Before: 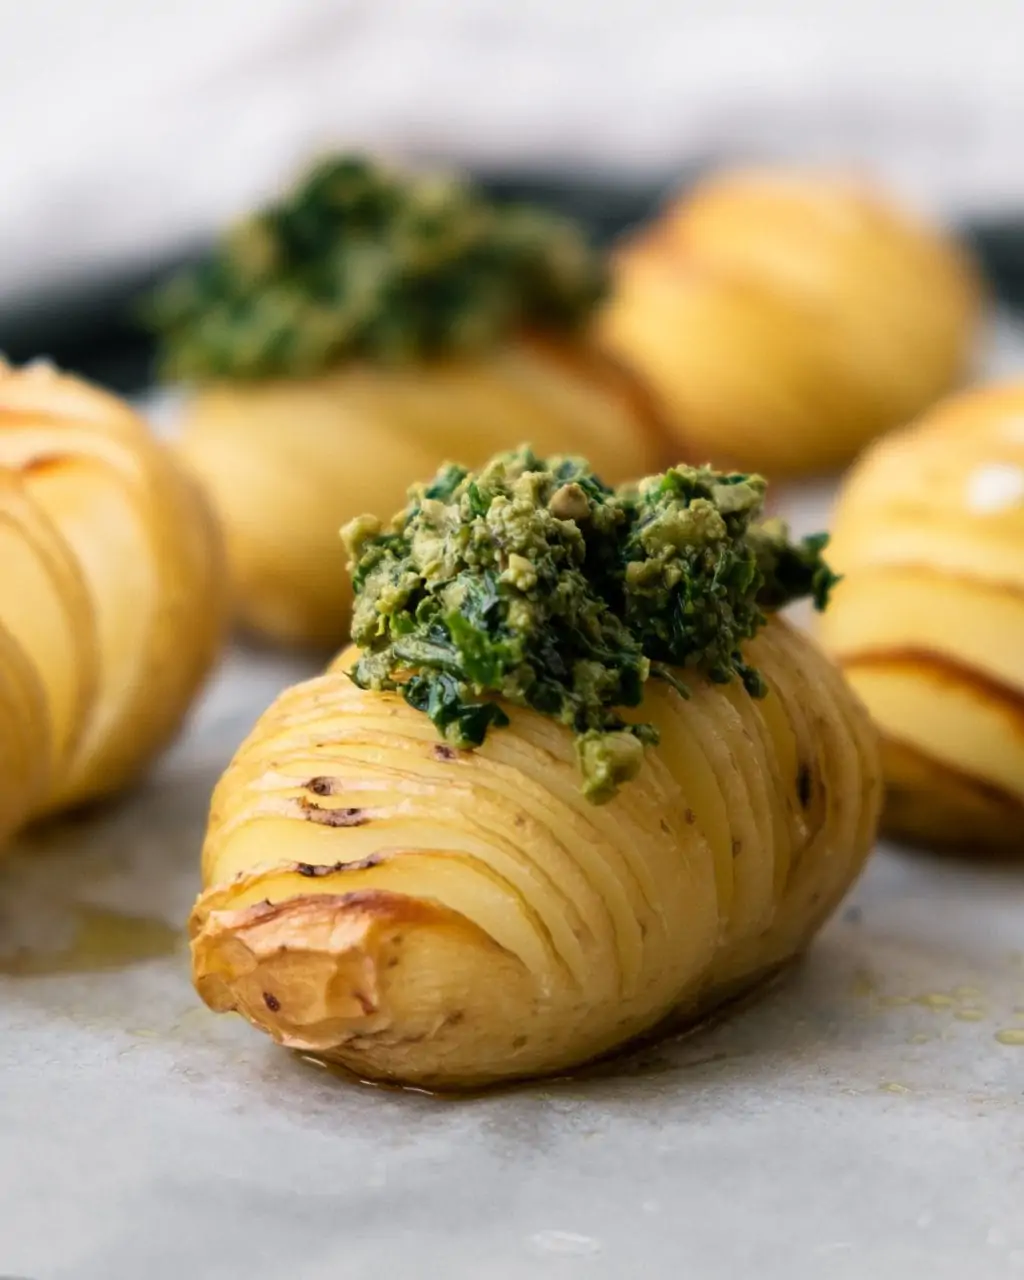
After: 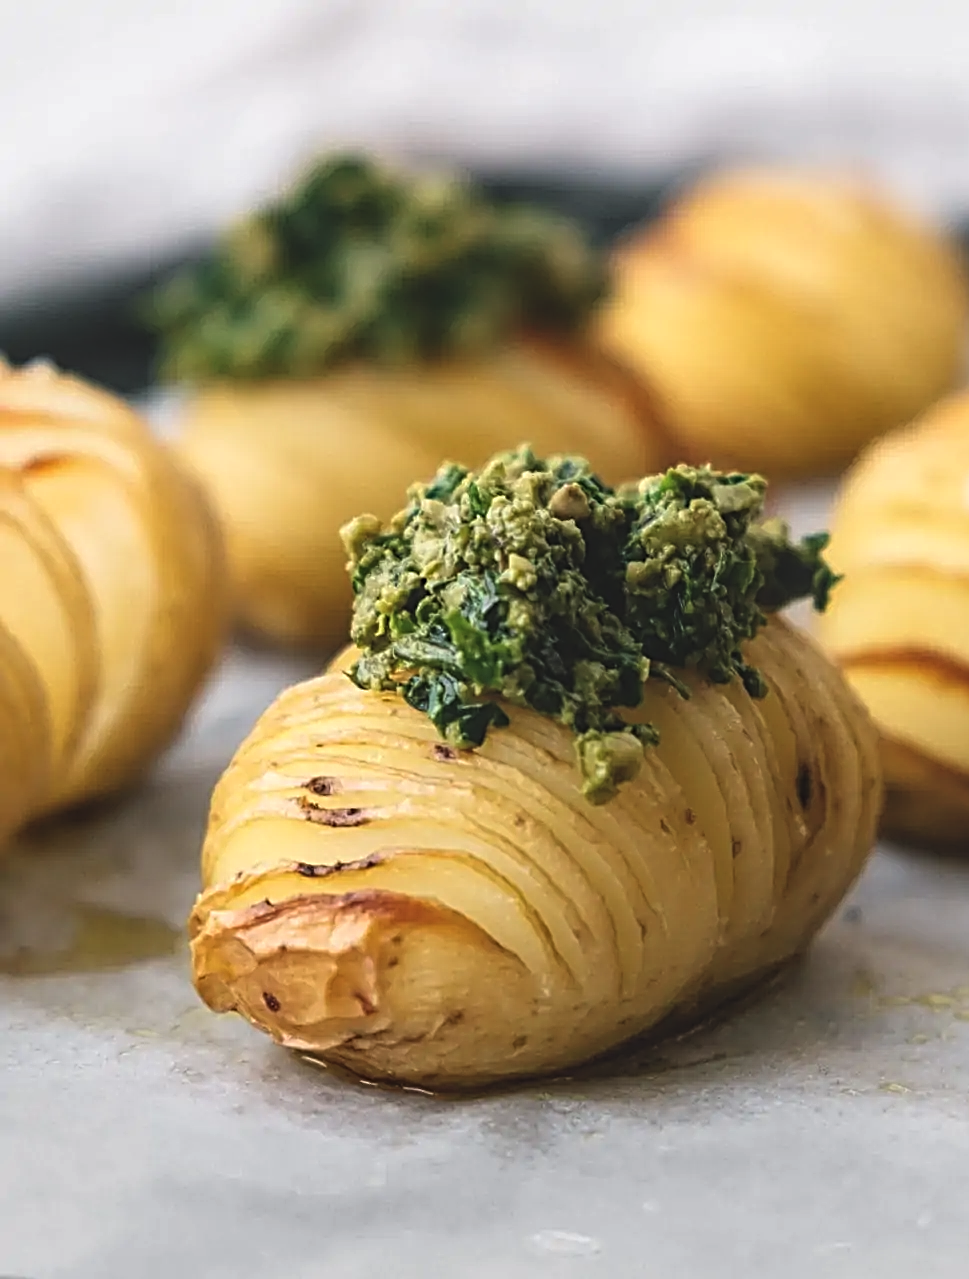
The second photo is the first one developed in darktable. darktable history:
sharpen: radius 3.026, amount 0.763
exposure: black level correction -0.015, compensate exposure bias true, compensate highlight preservation false
crop and rotate: left 0%, right 5.335%
local contrast: on, module defaults
